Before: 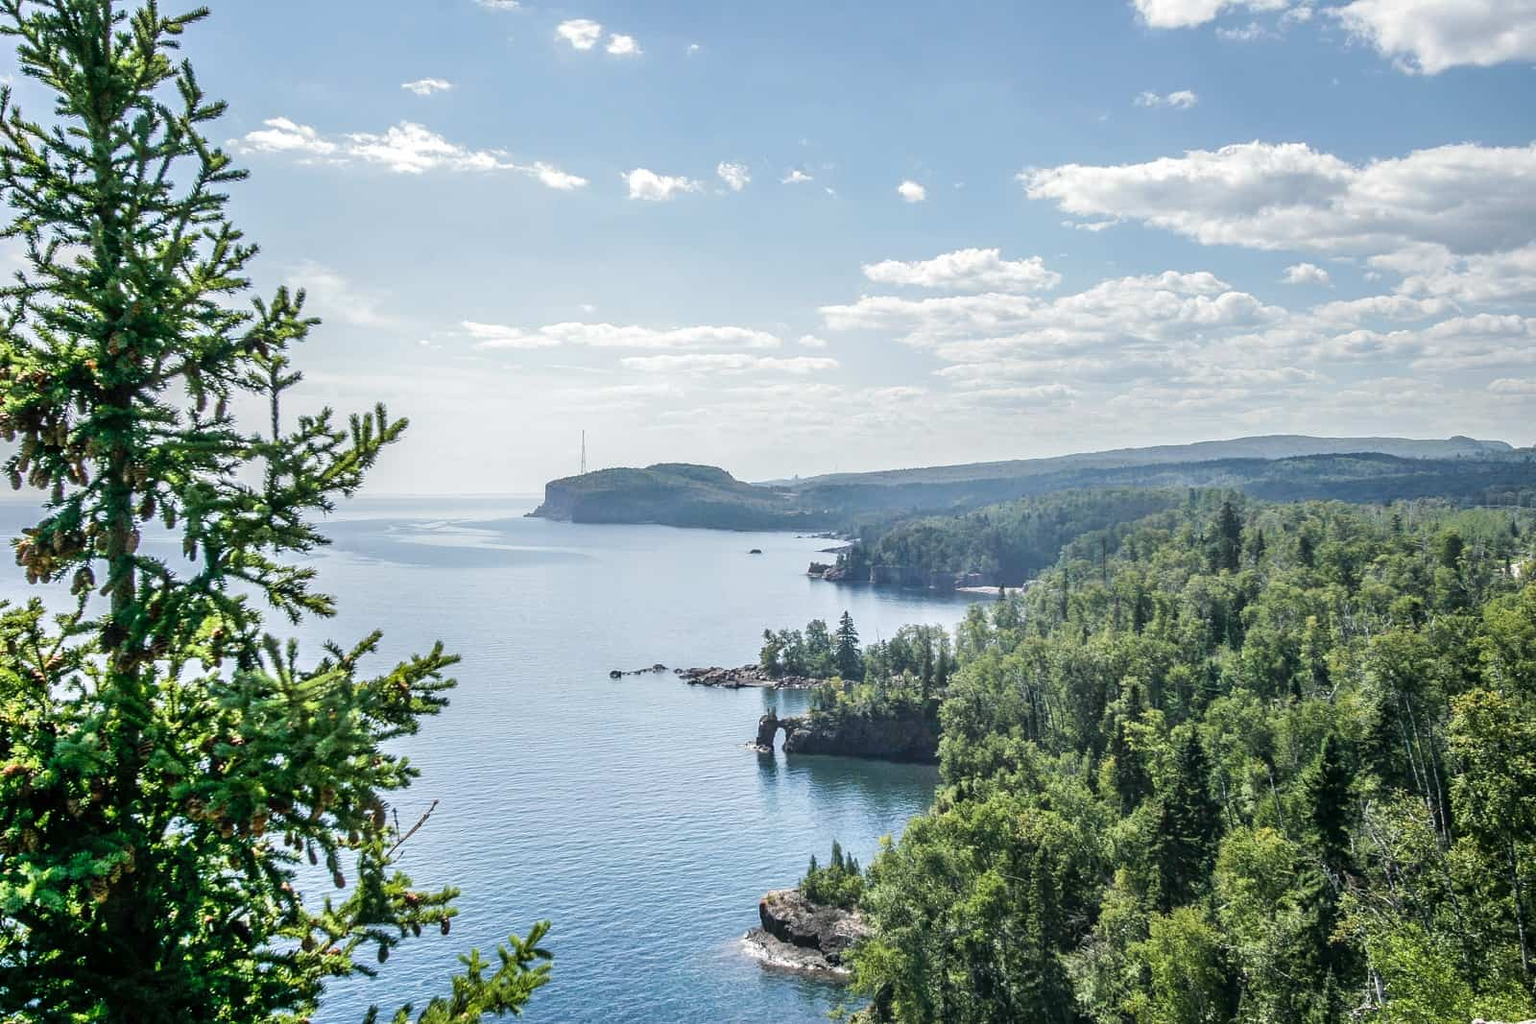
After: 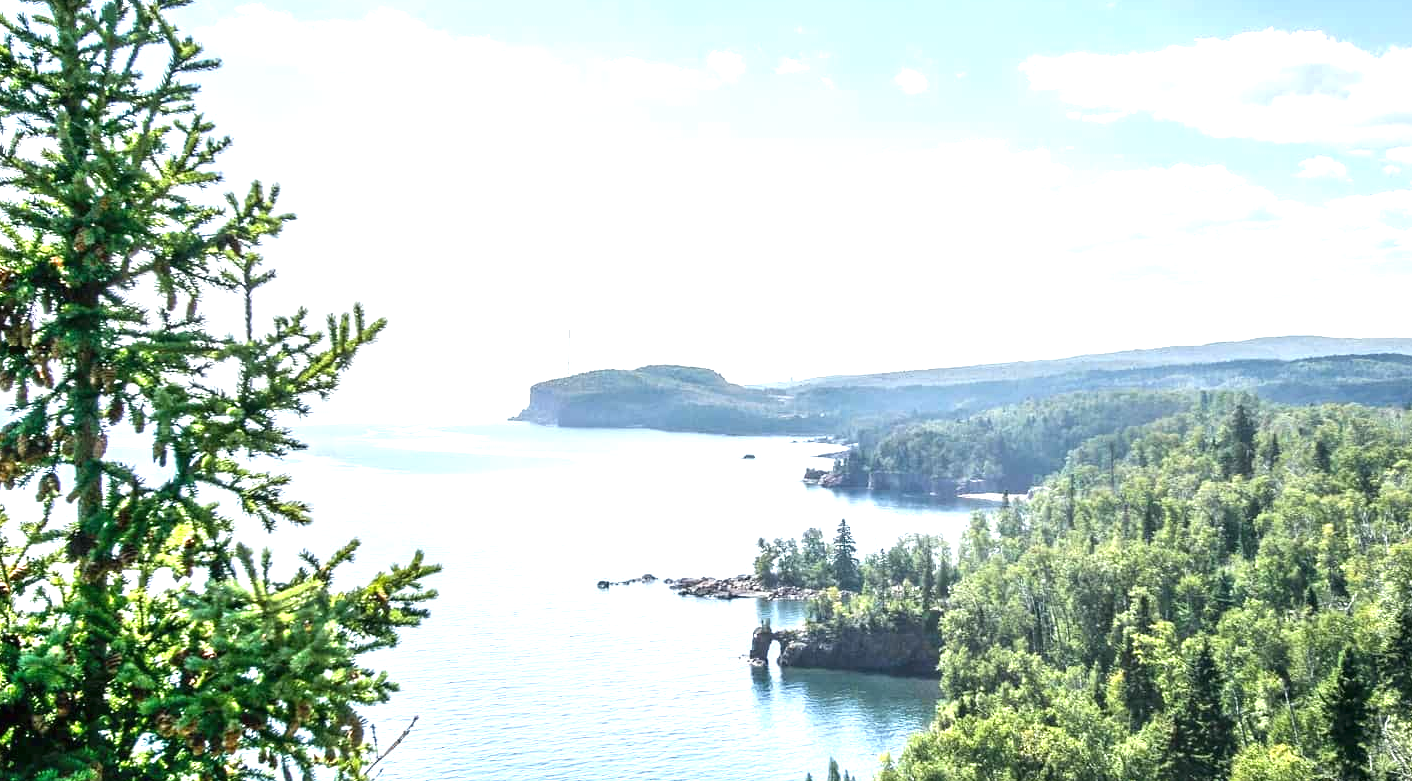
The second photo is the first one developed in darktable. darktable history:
crop and rotate: left 2.425%, top 11.094%, right 9.277%, bottom 15.655%
exposure: black level correction 0, exposure 1.105 EV, compensate highlight preservation false
